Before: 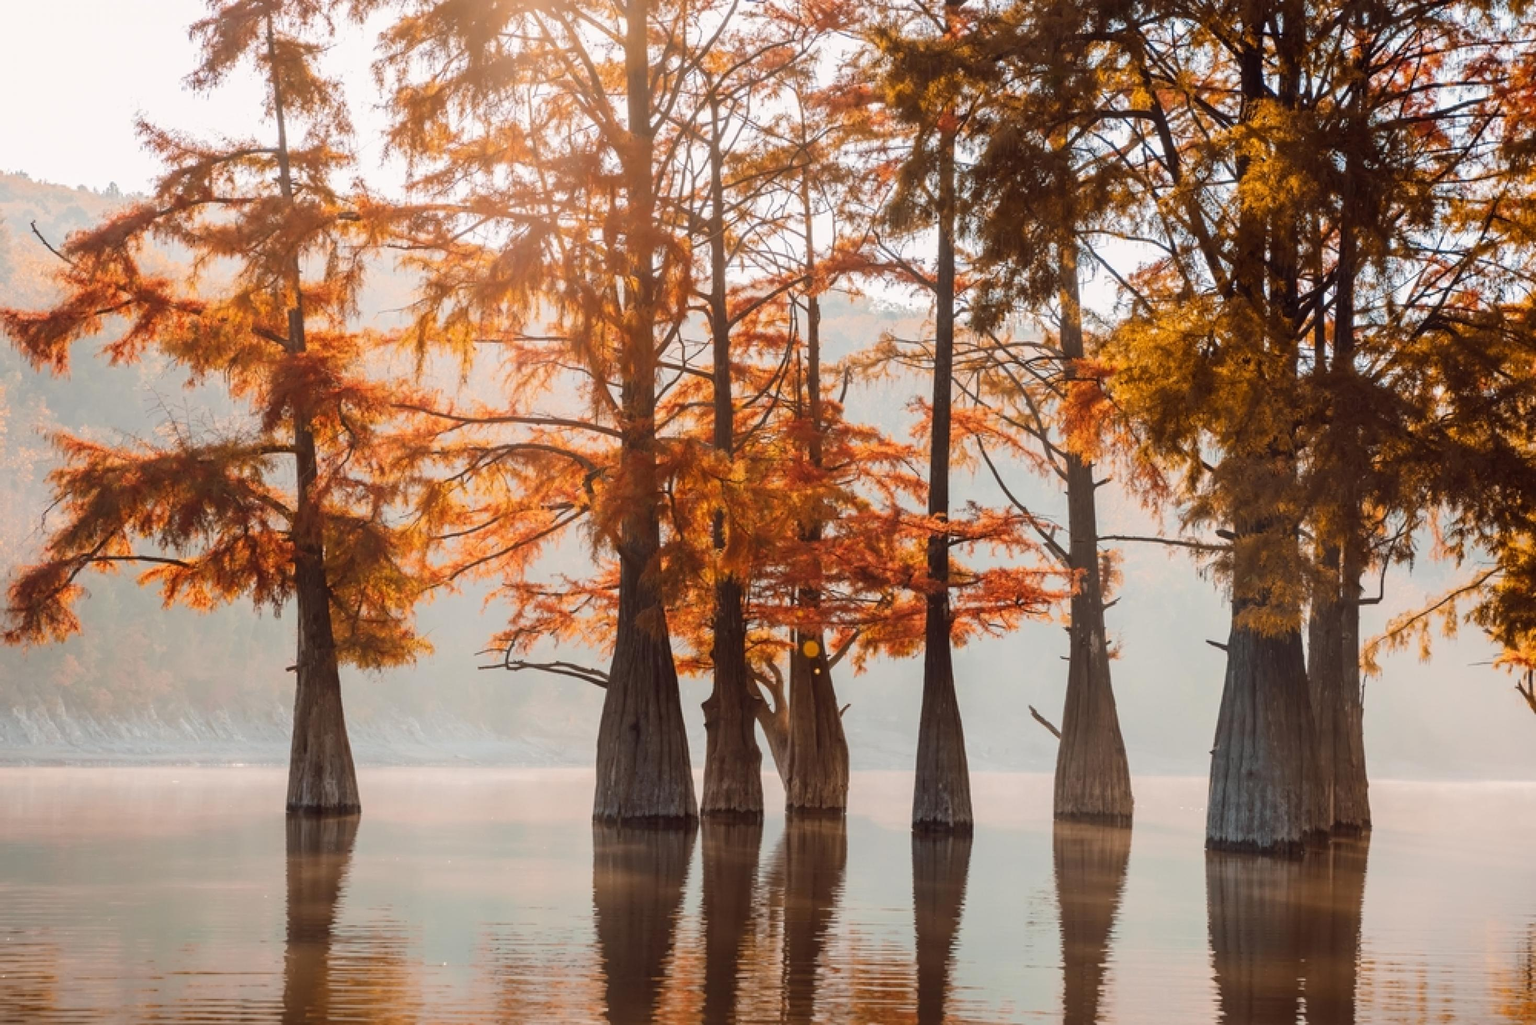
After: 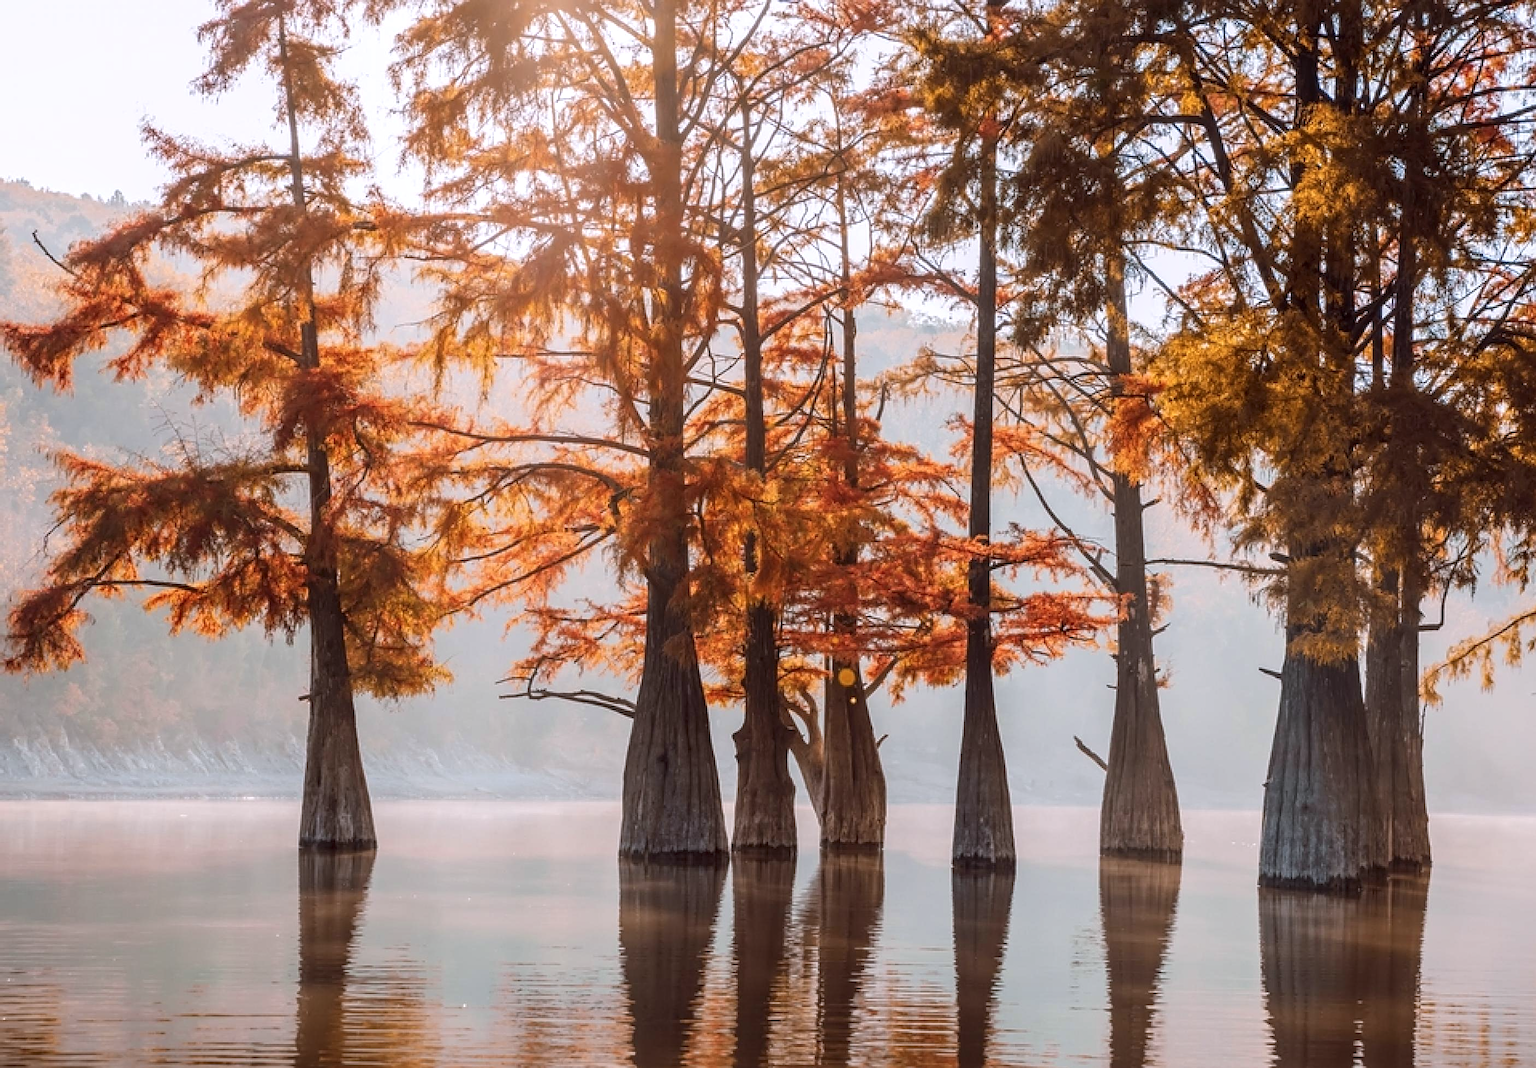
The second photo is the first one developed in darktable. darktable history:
local contrast: on, module defaults
crop: right 4.172%, bottom 0.03%
sharpen: on, module defaults
color calibration: illuminant as shot in camera, x 0.358, y 0.373, temperature 4628.91 K
